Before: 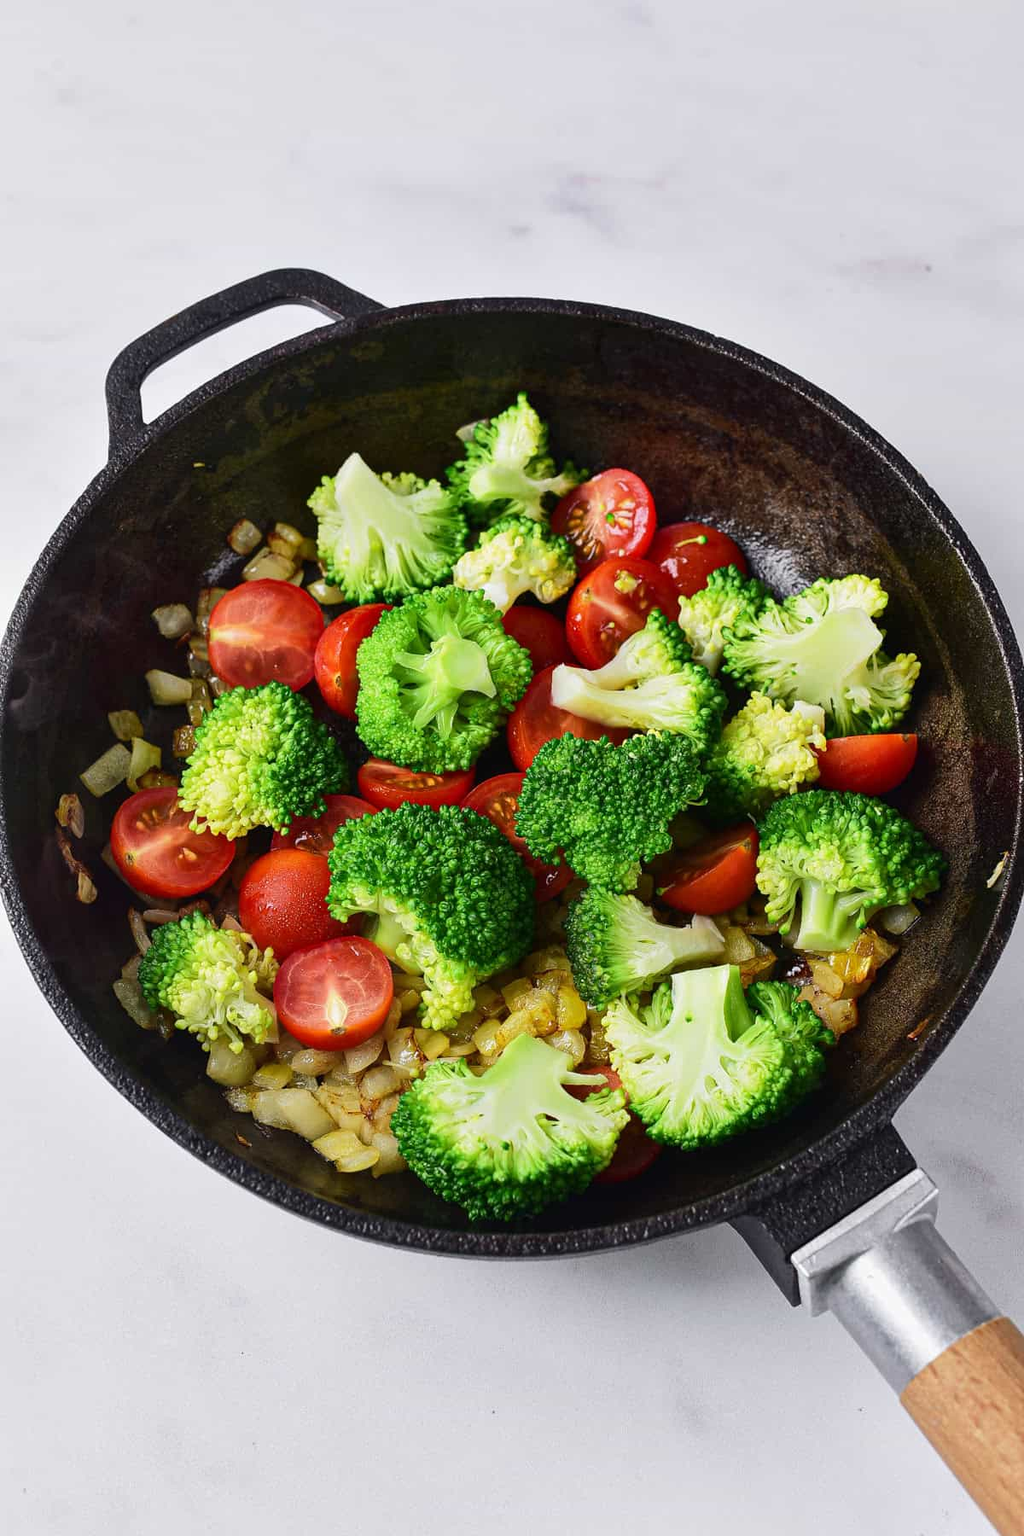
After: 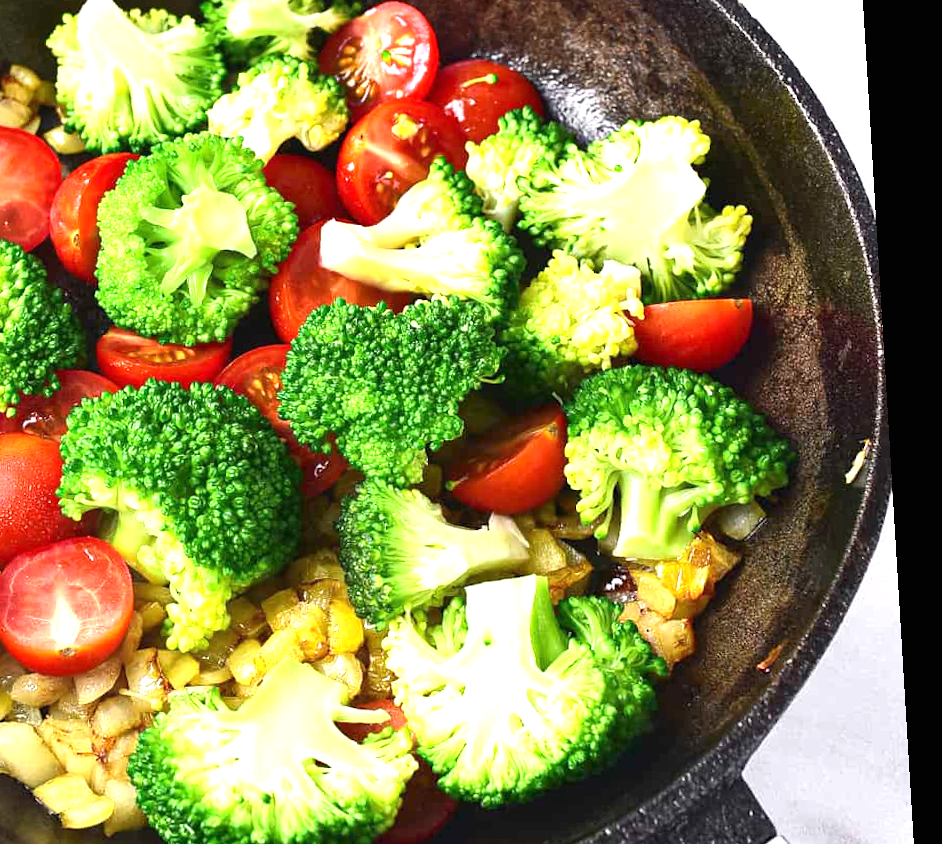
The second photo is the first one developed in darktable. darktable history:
exposure: black level correction 0, exposure 1.2 EV, compensate highlight preservation false
crop and rotate: left 27.938%, top 27.046%, bottom 27.046%
rotate and perspective: rotation 0.128°, lens shift (vertical) -0.181, lens shift (horizontal) -0.044, shear 0.001, automatic cropping off
